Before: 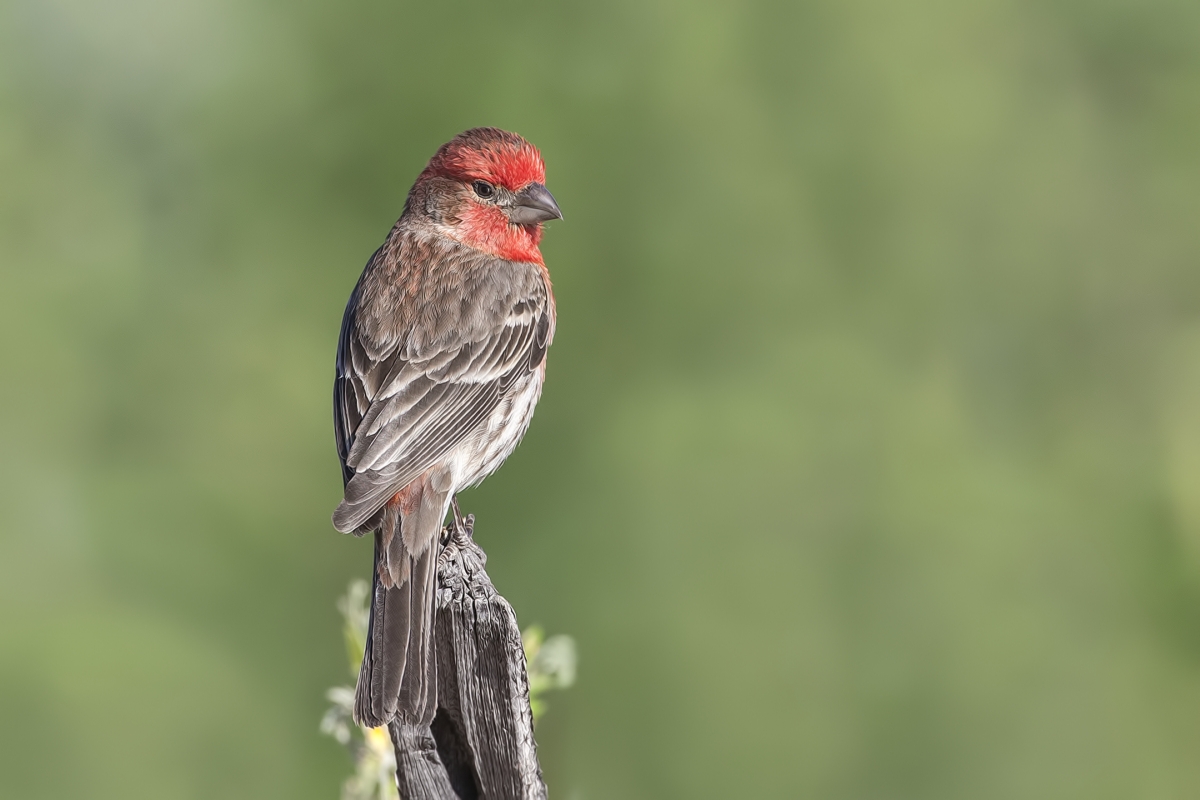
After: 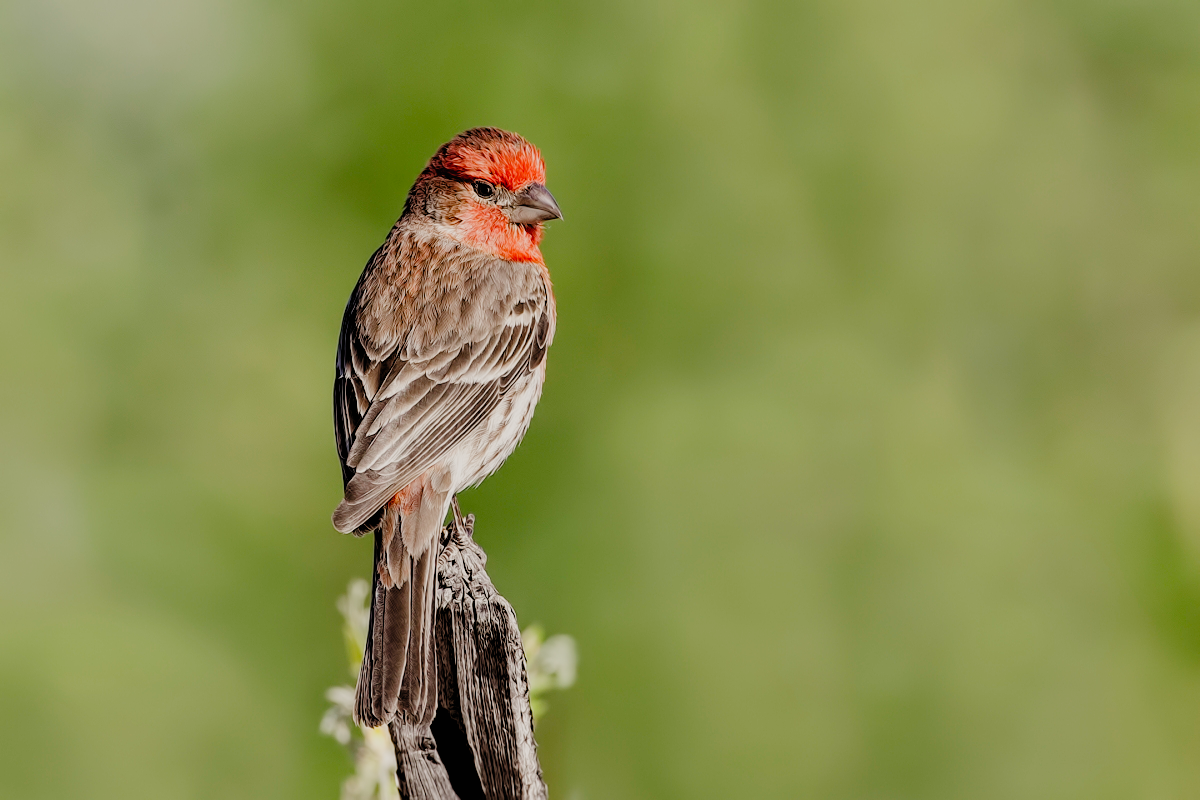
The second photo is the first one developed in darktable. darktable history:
white balance: red 1.045, blue 0.932
filmic rgb: black relative exposure -2.85 EV, white relative exposure 4.56 EV, hardness 1.77, contrast 1.25, preserve chrominance no, color science v5 (2021)
